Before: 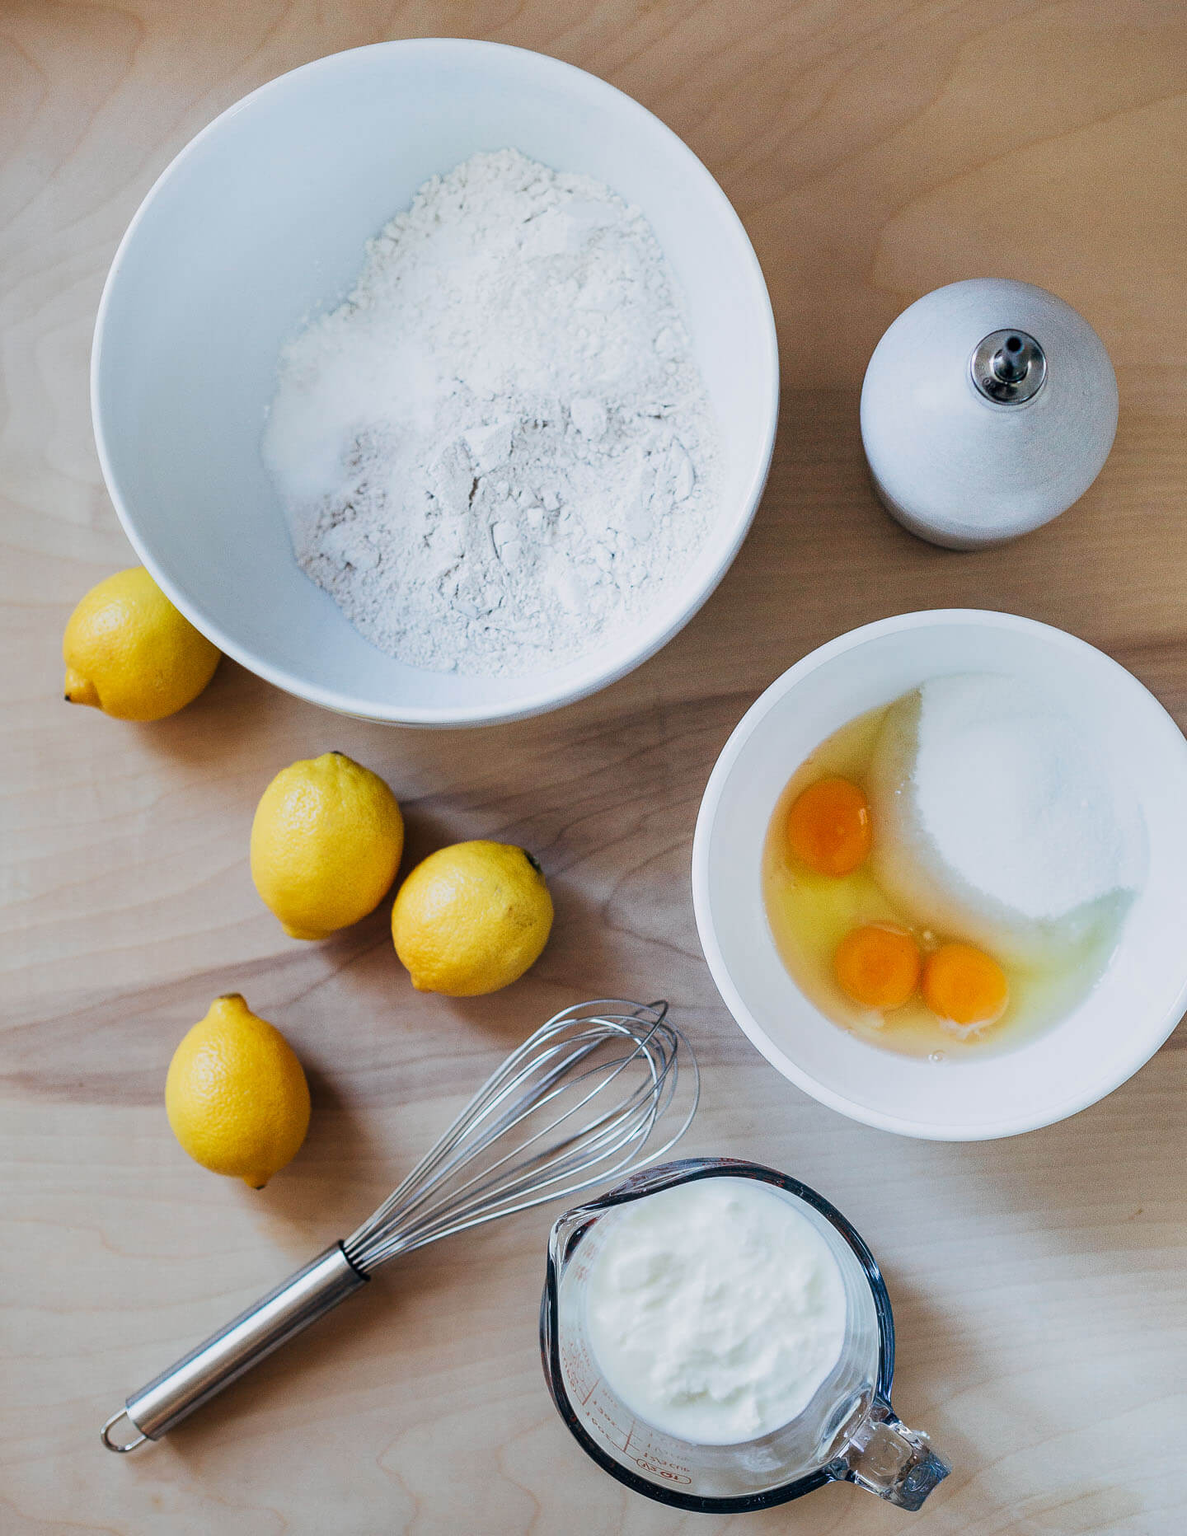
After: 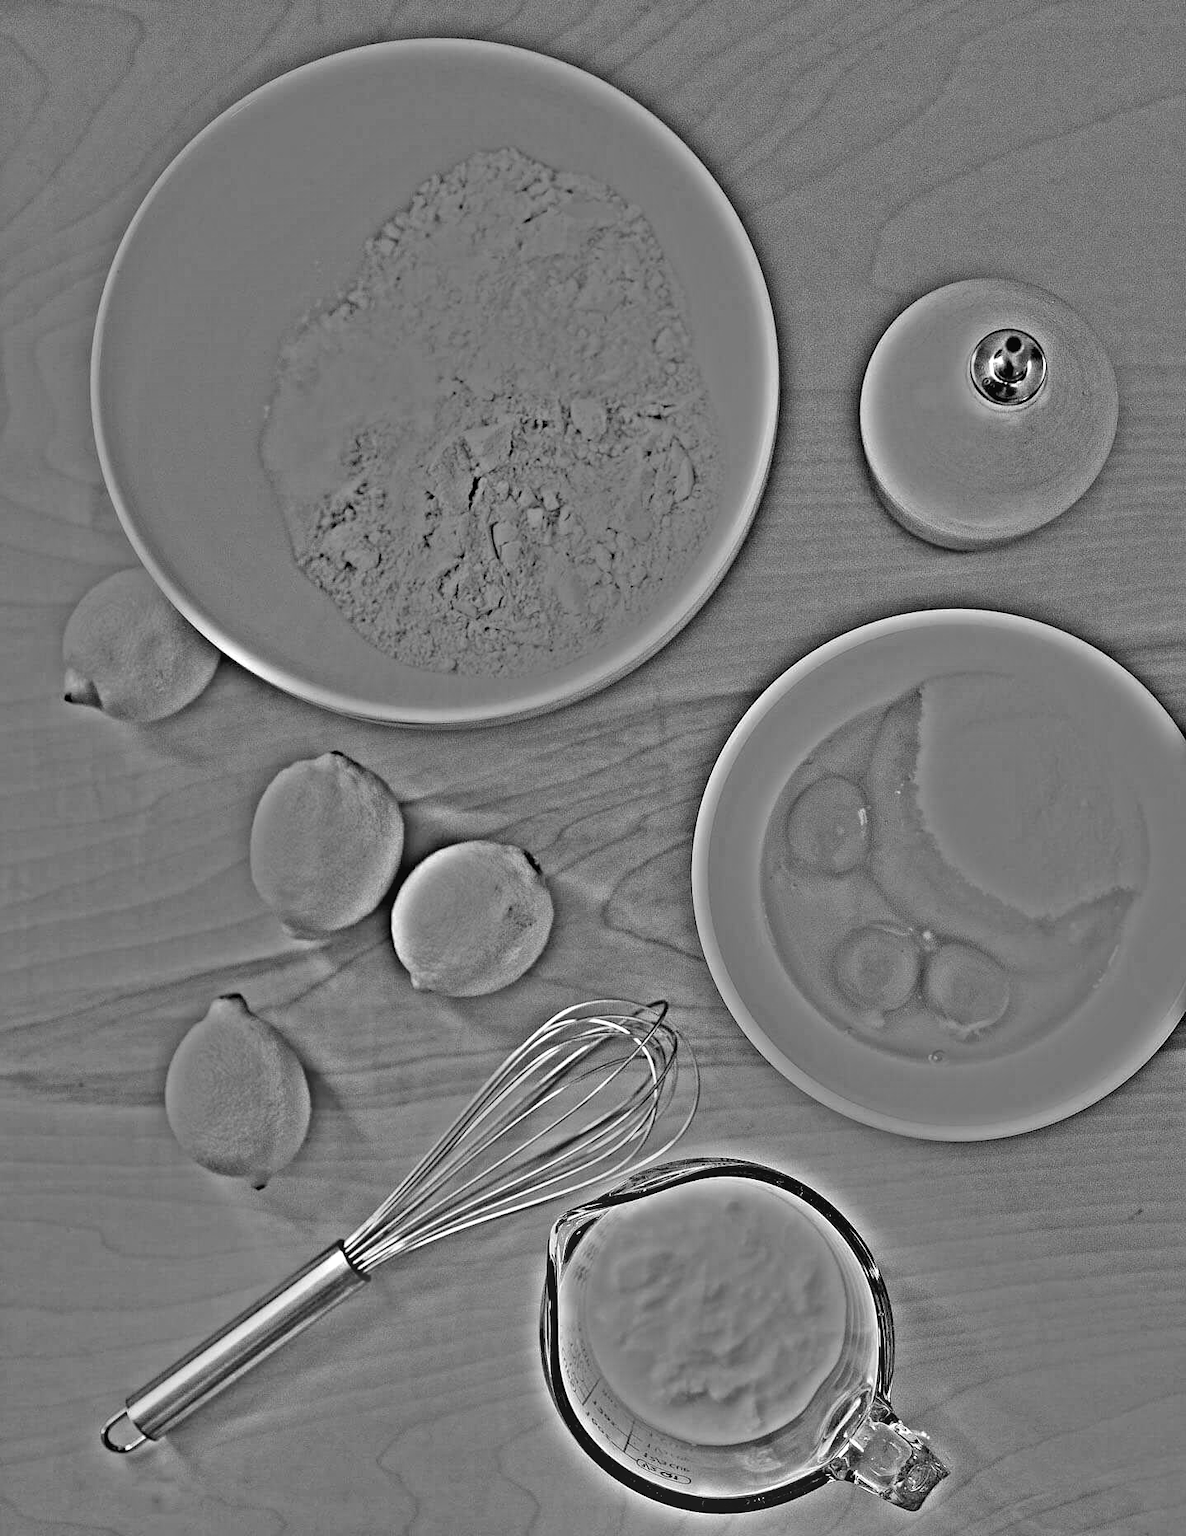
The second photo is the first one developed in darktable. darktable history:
bloom: on, module defaults
exposure: black level correction 0.011, exposure -0.478 EV, compensate highlight preservation false
highpass: on, module defaults
color correction: saturation 0.3
